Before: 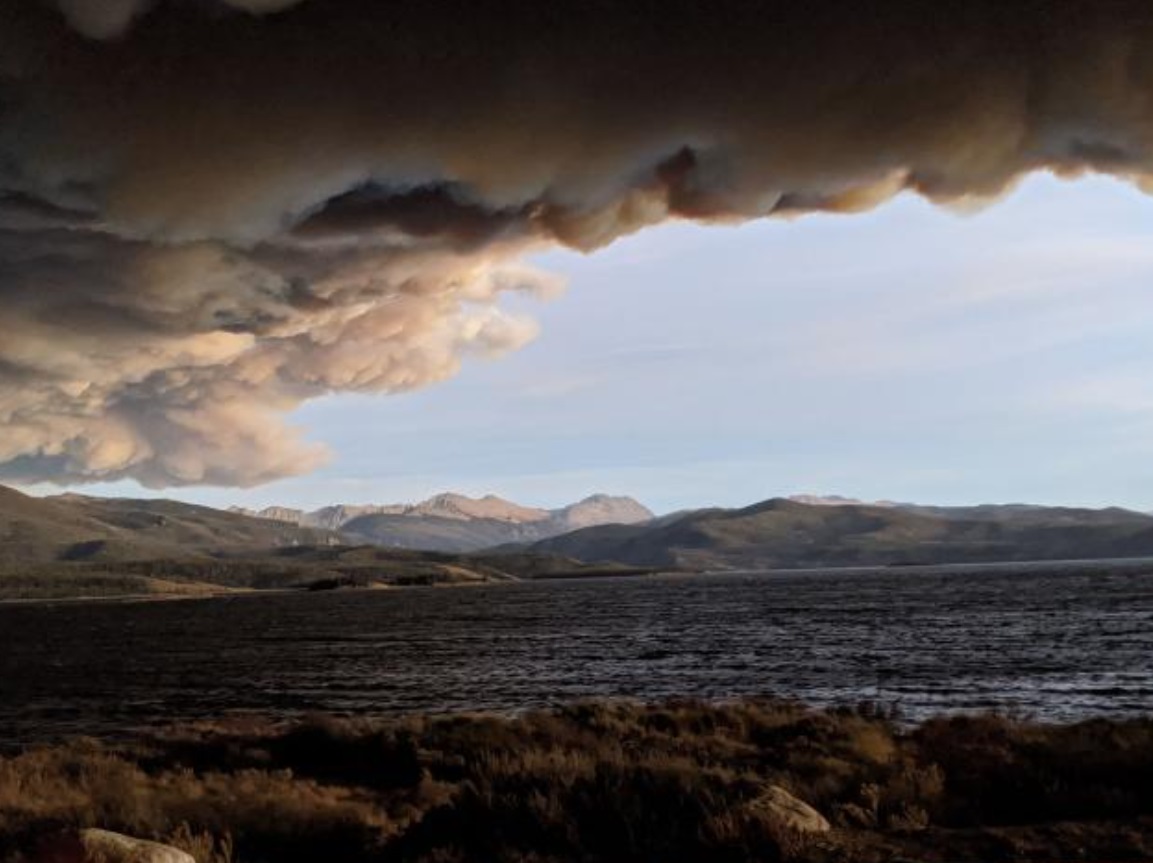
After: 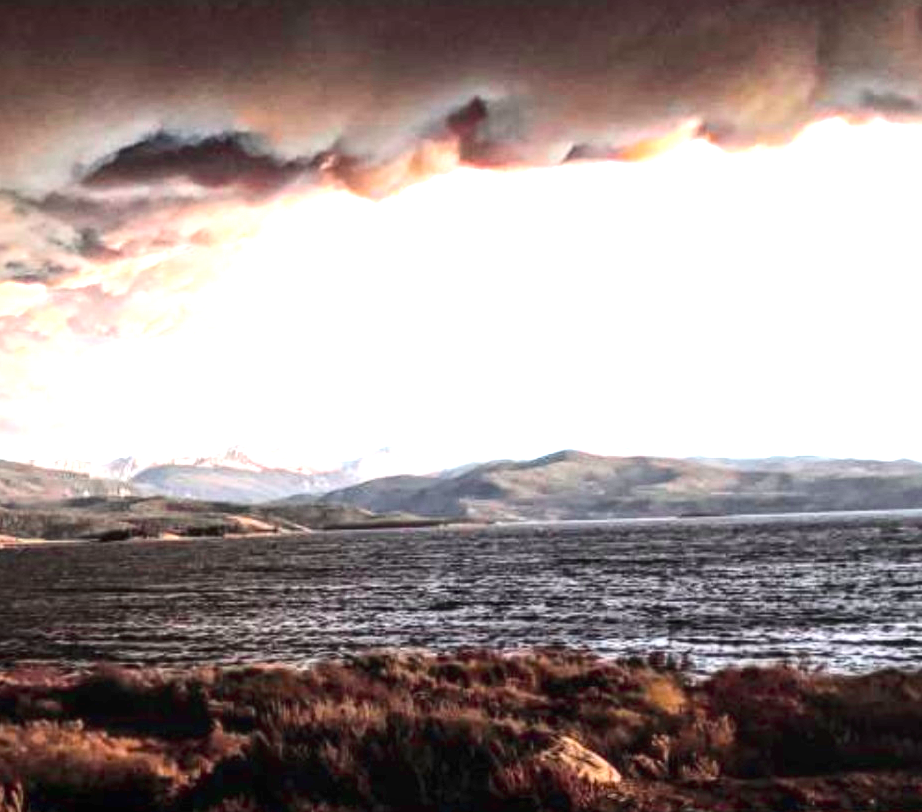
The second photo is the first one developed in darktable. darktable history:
crop and rotate: left 18.199%, top 5.867%, right 1.75%
tone curve: curves: ch0 [(0, 0.023) (0.217, 0.19) (0.754, 0.801) (1, 0.977)]; ch1 [(0, 0) (0.392, 0.398) (0.5, 0.5) (0.521, 0.529) (0.56, 0.592) (1, 1)]; ch2 [(0, 0) (0.5, 0.5) (0.579, 0.561) (0.65, 0.657) (1, 1)], color space Lab, independent channels, preserve colors none
exposure: exposure 1.99 EV, compensate exposure bias true, compensate highlight preservation false
local contrast: detail 130%
